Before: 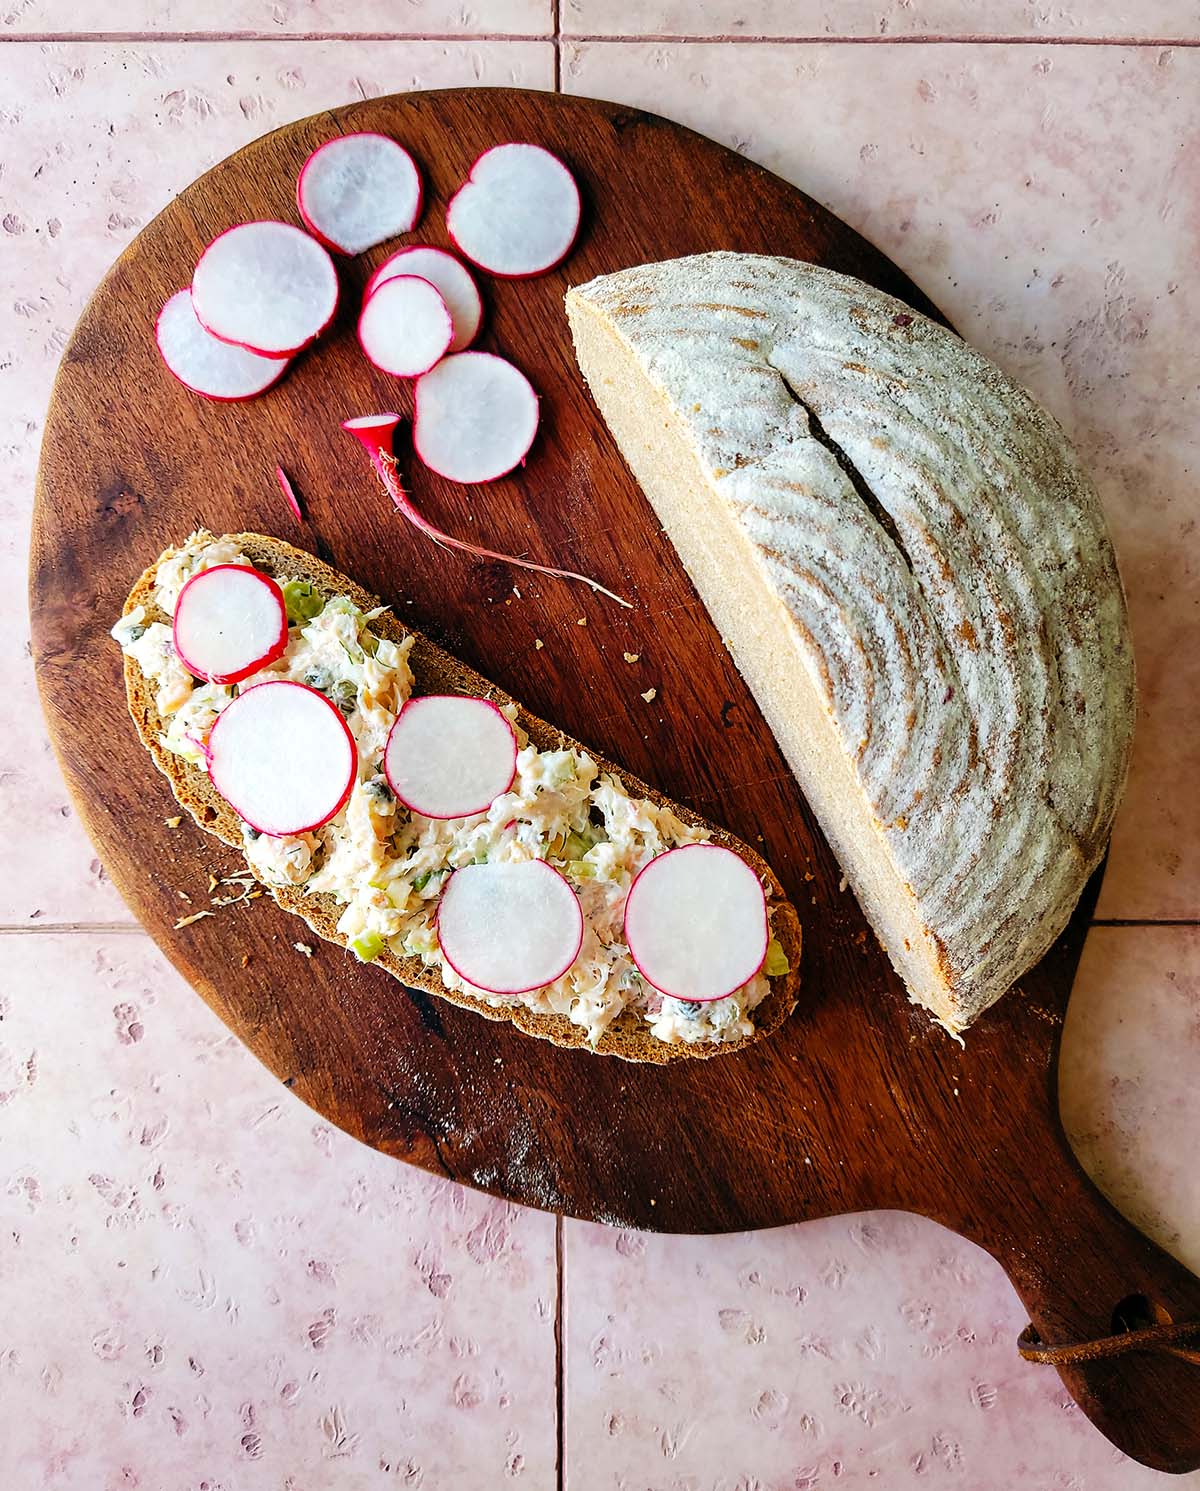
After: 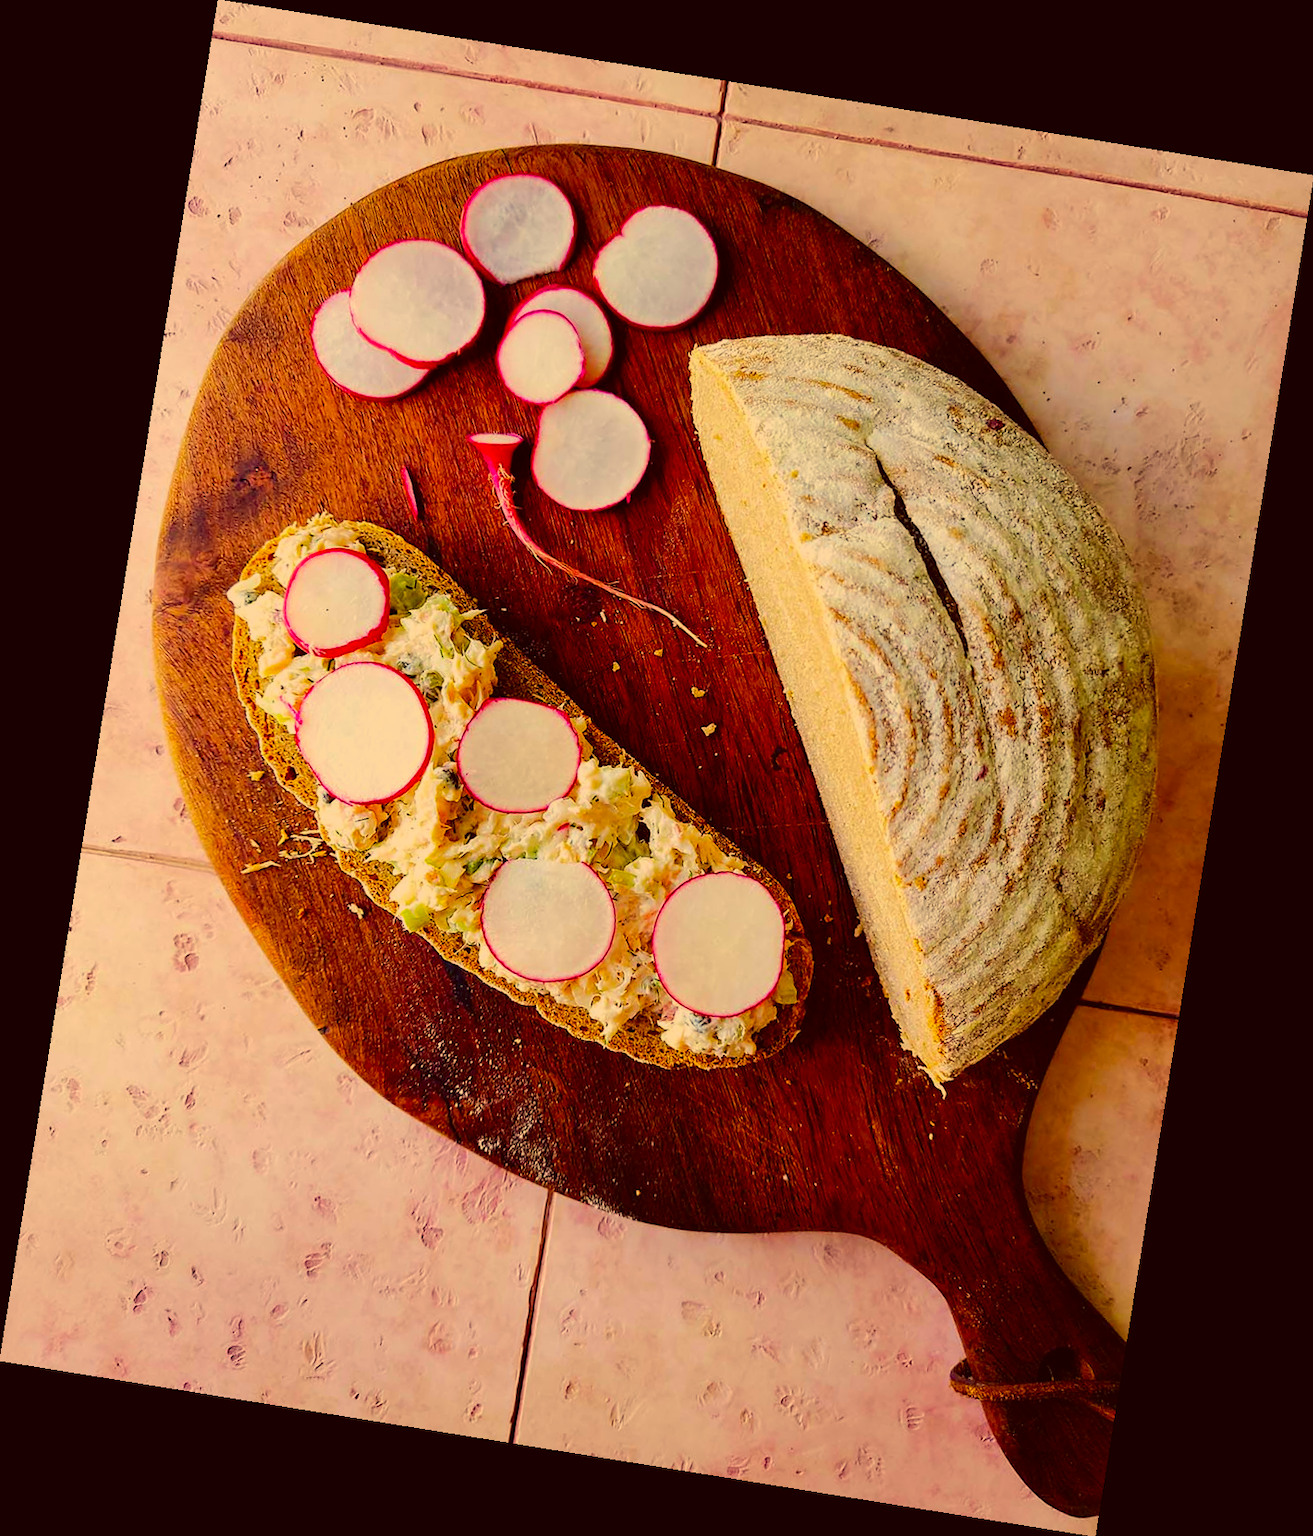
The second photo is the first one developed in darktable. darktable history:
color correction: highlights a* 10.12, highlights b* 39.04, shadows a* 14.62, shadows b* 3.37
exposure: exposure -0.462 EV, compensate highlight preservation false
color balance rgb: perceptual saturation grading › global saturation 25%, perceptual brilliance grading › mid-tones 10%, perceptual brilliance grading › shadows 15%, global vibrance 20%
rotate and perspective: rotation 9.12°, automatic cropping off
